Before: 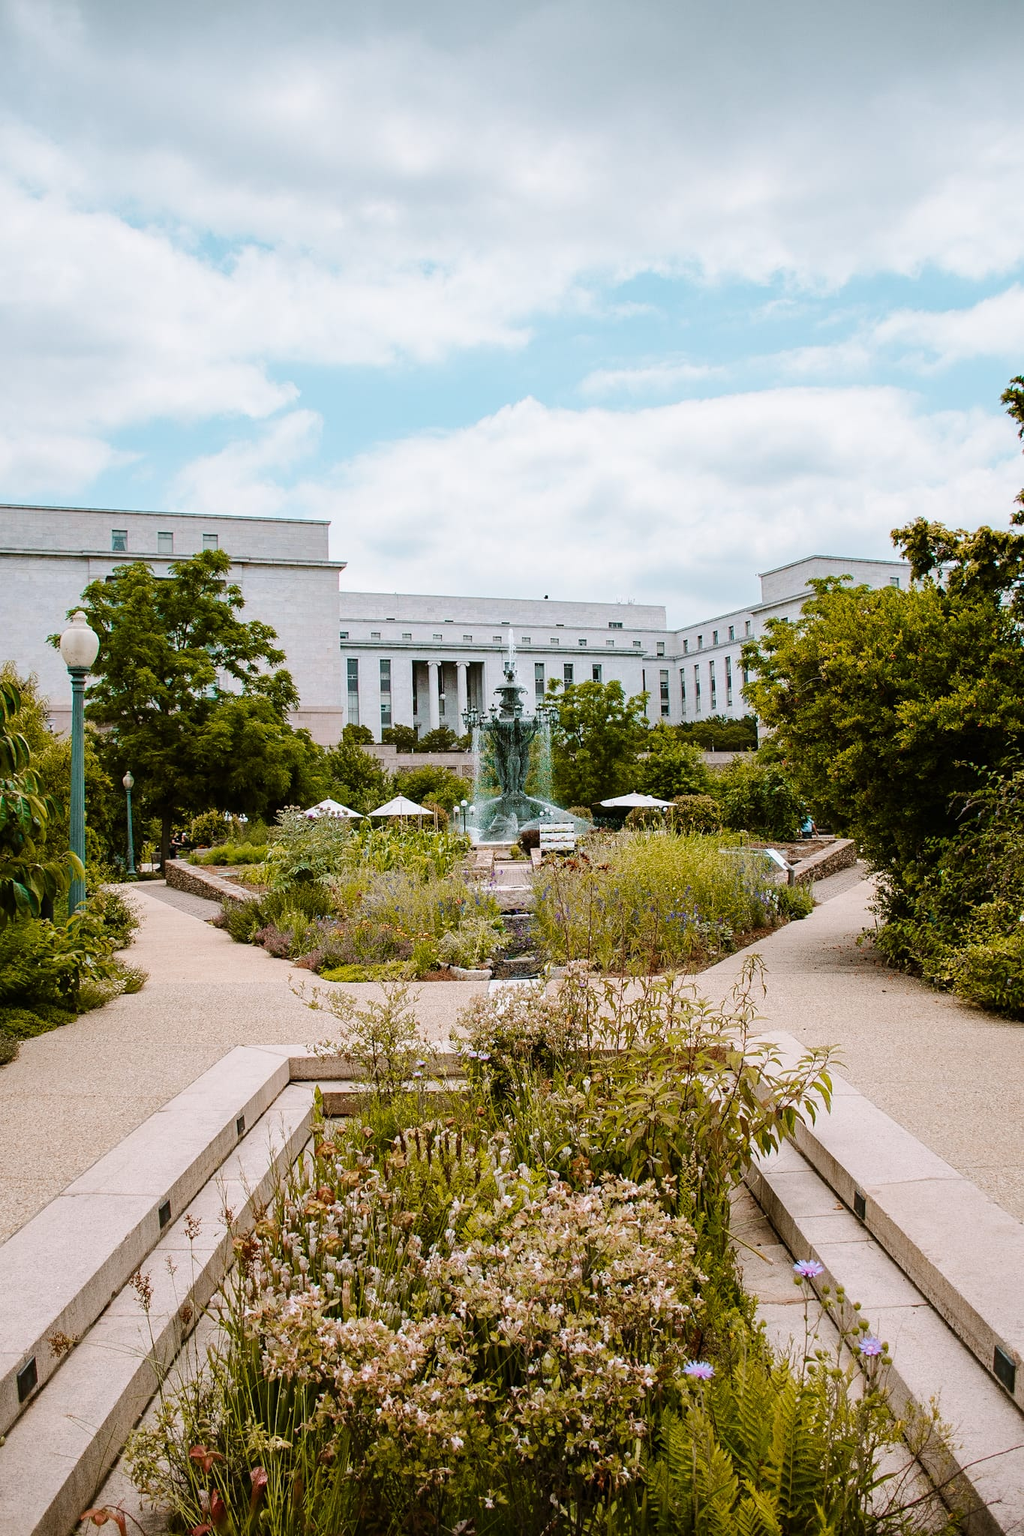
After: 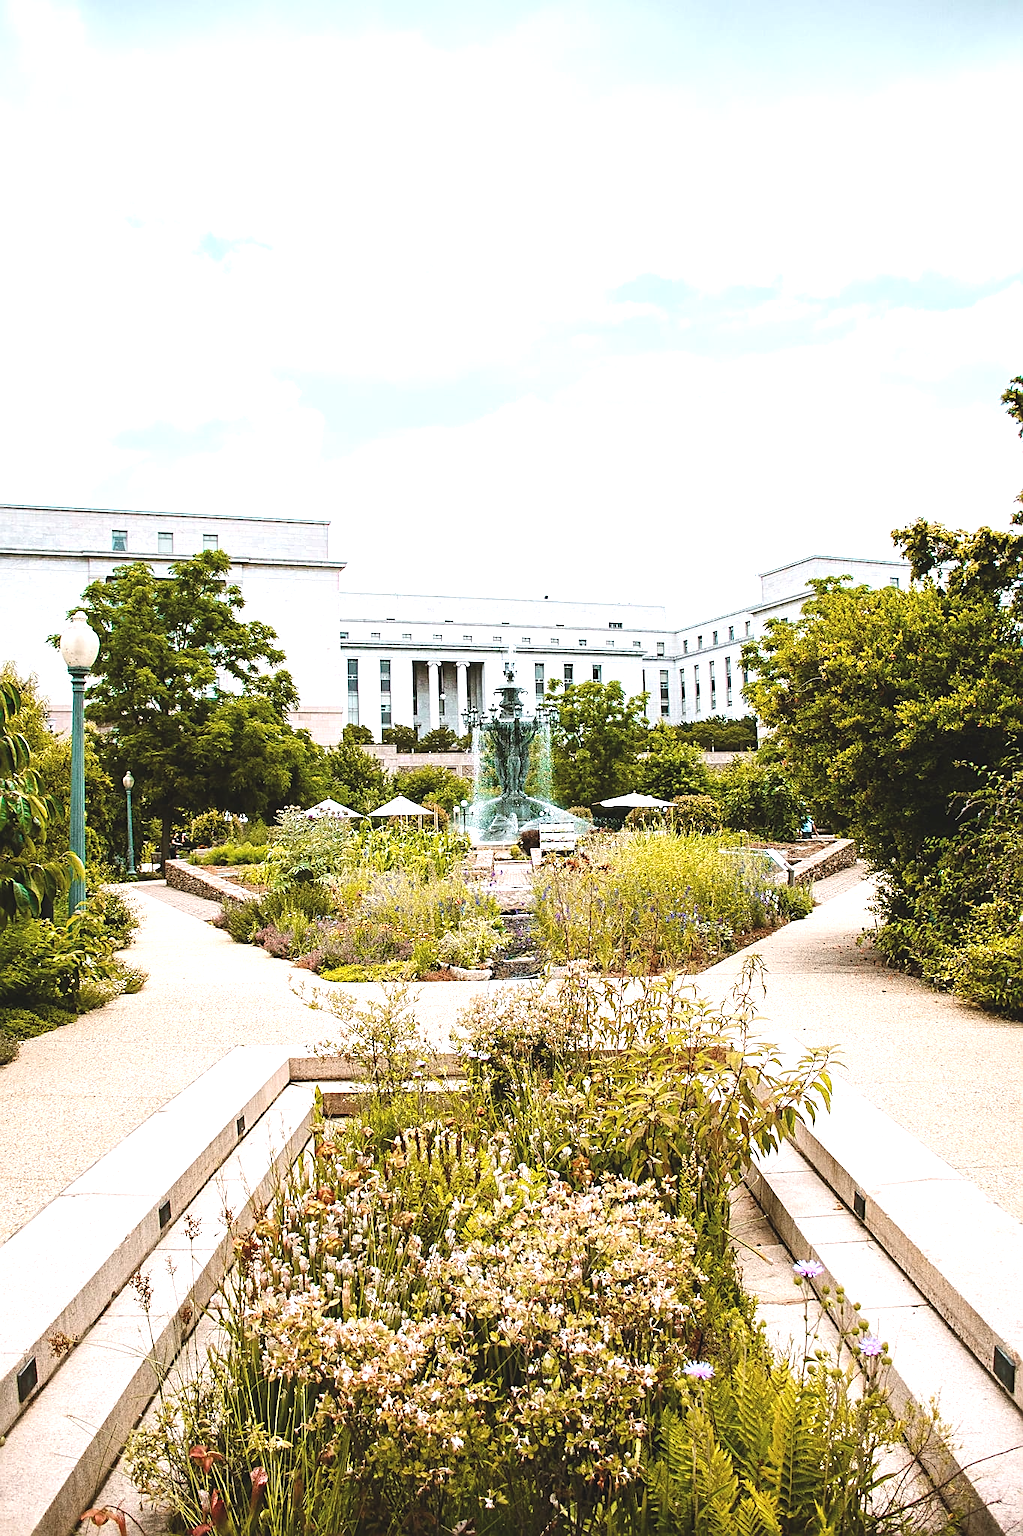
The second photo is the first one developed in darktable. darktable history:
sharpen: on, module defaults
exposure: black level correction -0.005, exposure 1.002 EV, compensate highlight preservation false
